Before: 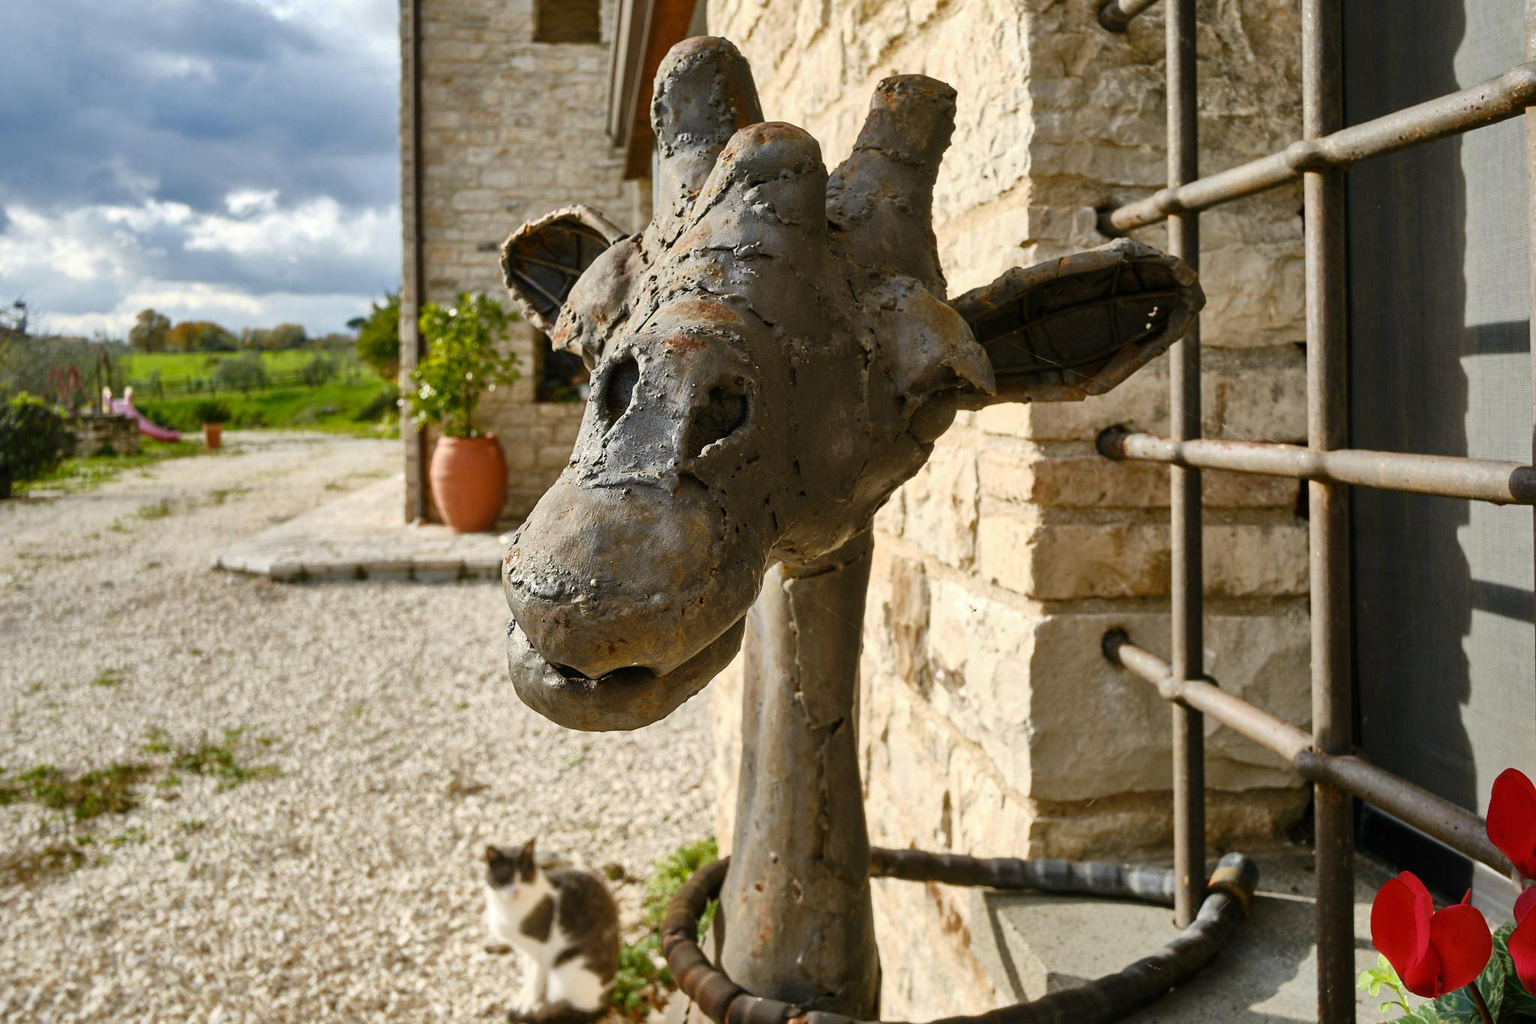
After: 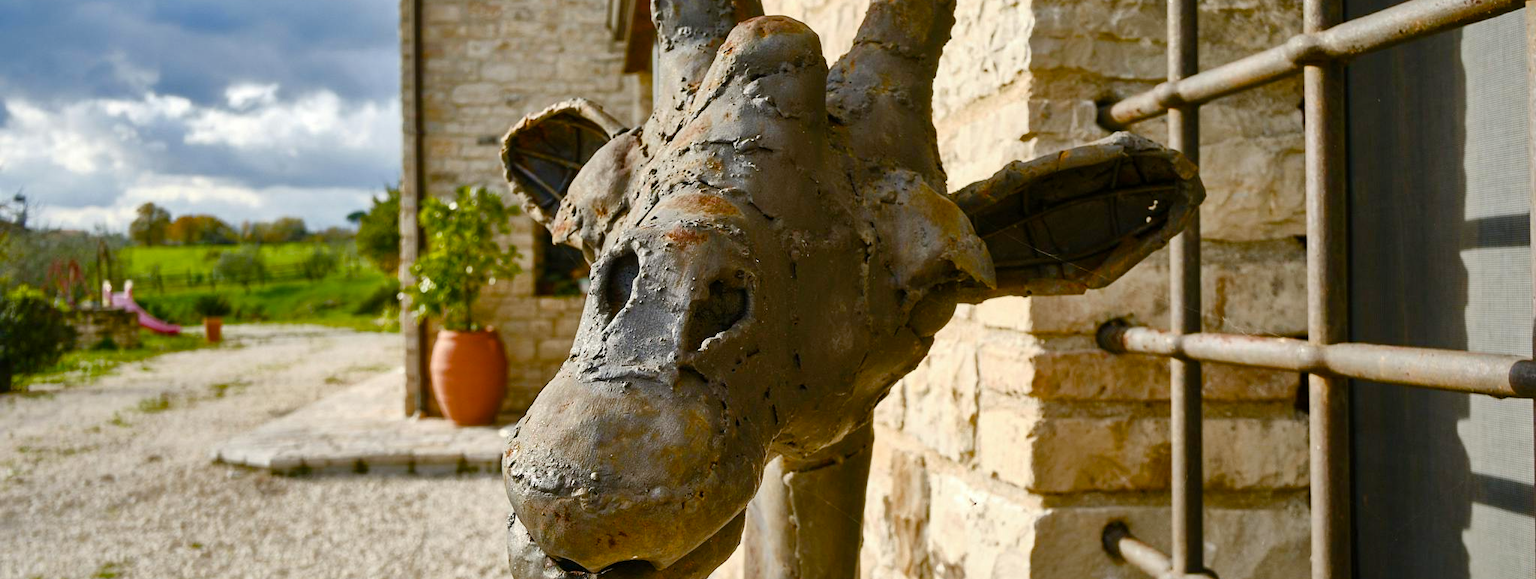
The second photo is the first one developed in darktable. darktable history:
crop and rotate: top 10.475%, bottom 32.844%
shadows and highlights: shadows 20.38, highlights -20.49, soften with gaussian
color balance rgb: perceptual saturation grading › global saturation 20%, perceptual saturation grading › highlights -24.897%, perceptual saturation grading › shadows 49.648%
